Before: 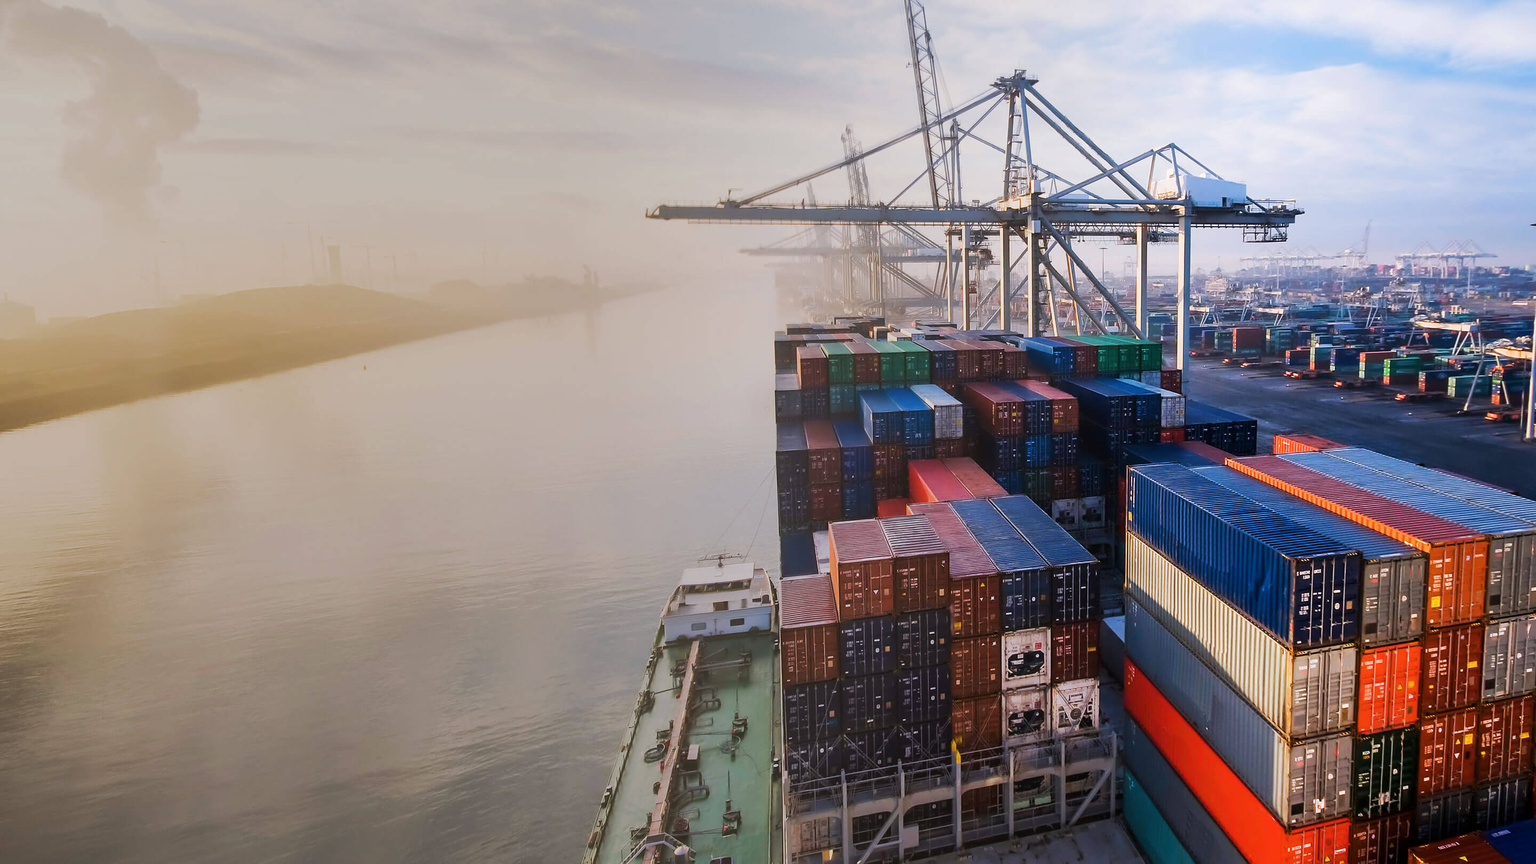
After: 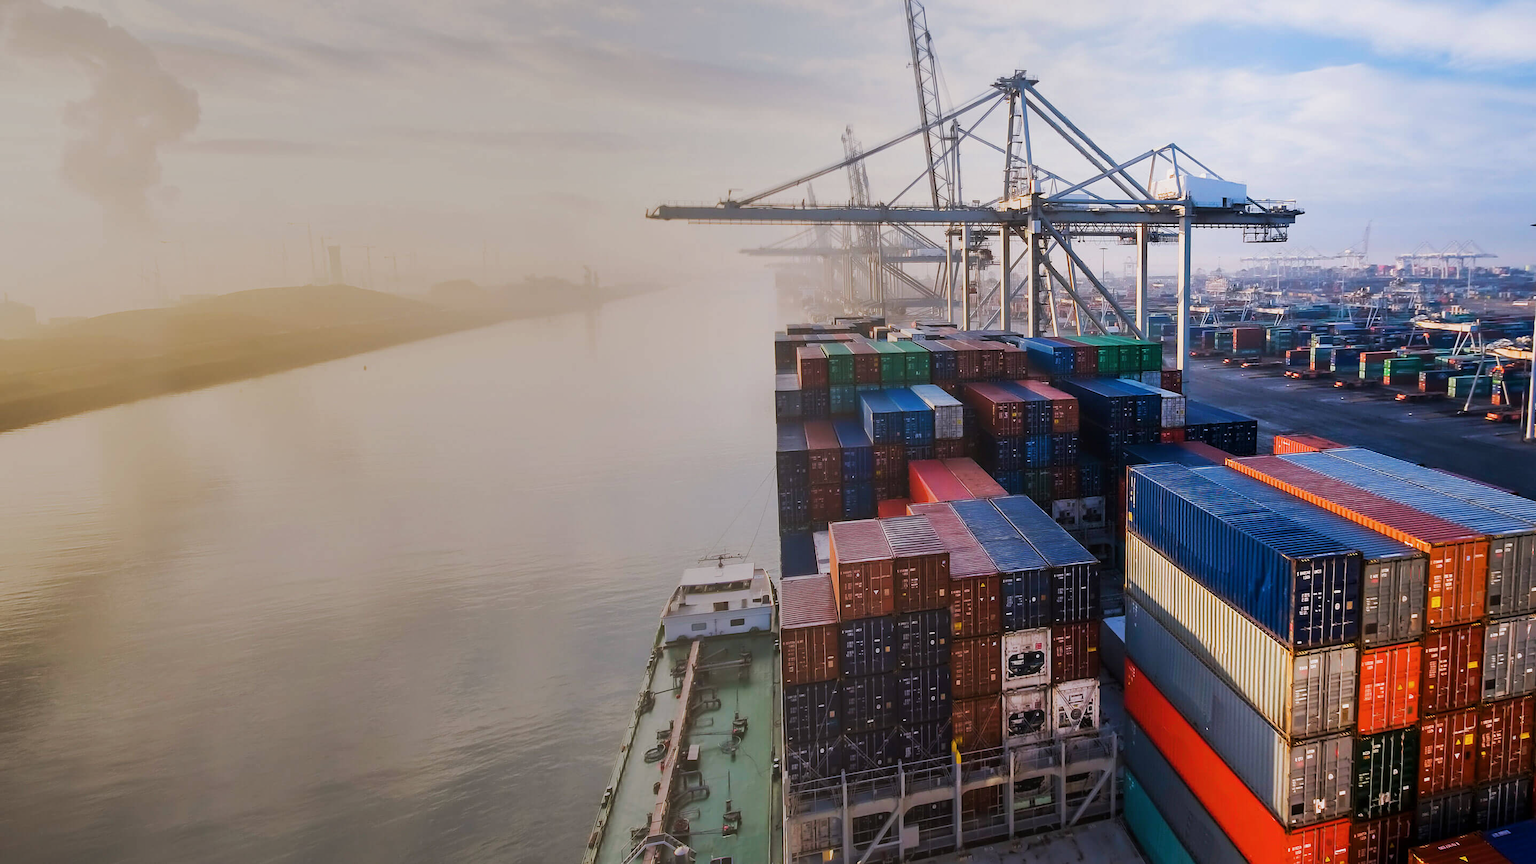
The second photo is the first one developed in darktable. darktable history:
white balance: emerald 1
exposure: exposure -0.153 EV, compensate highlight preservation false
tone equalizer: on, module defaults
